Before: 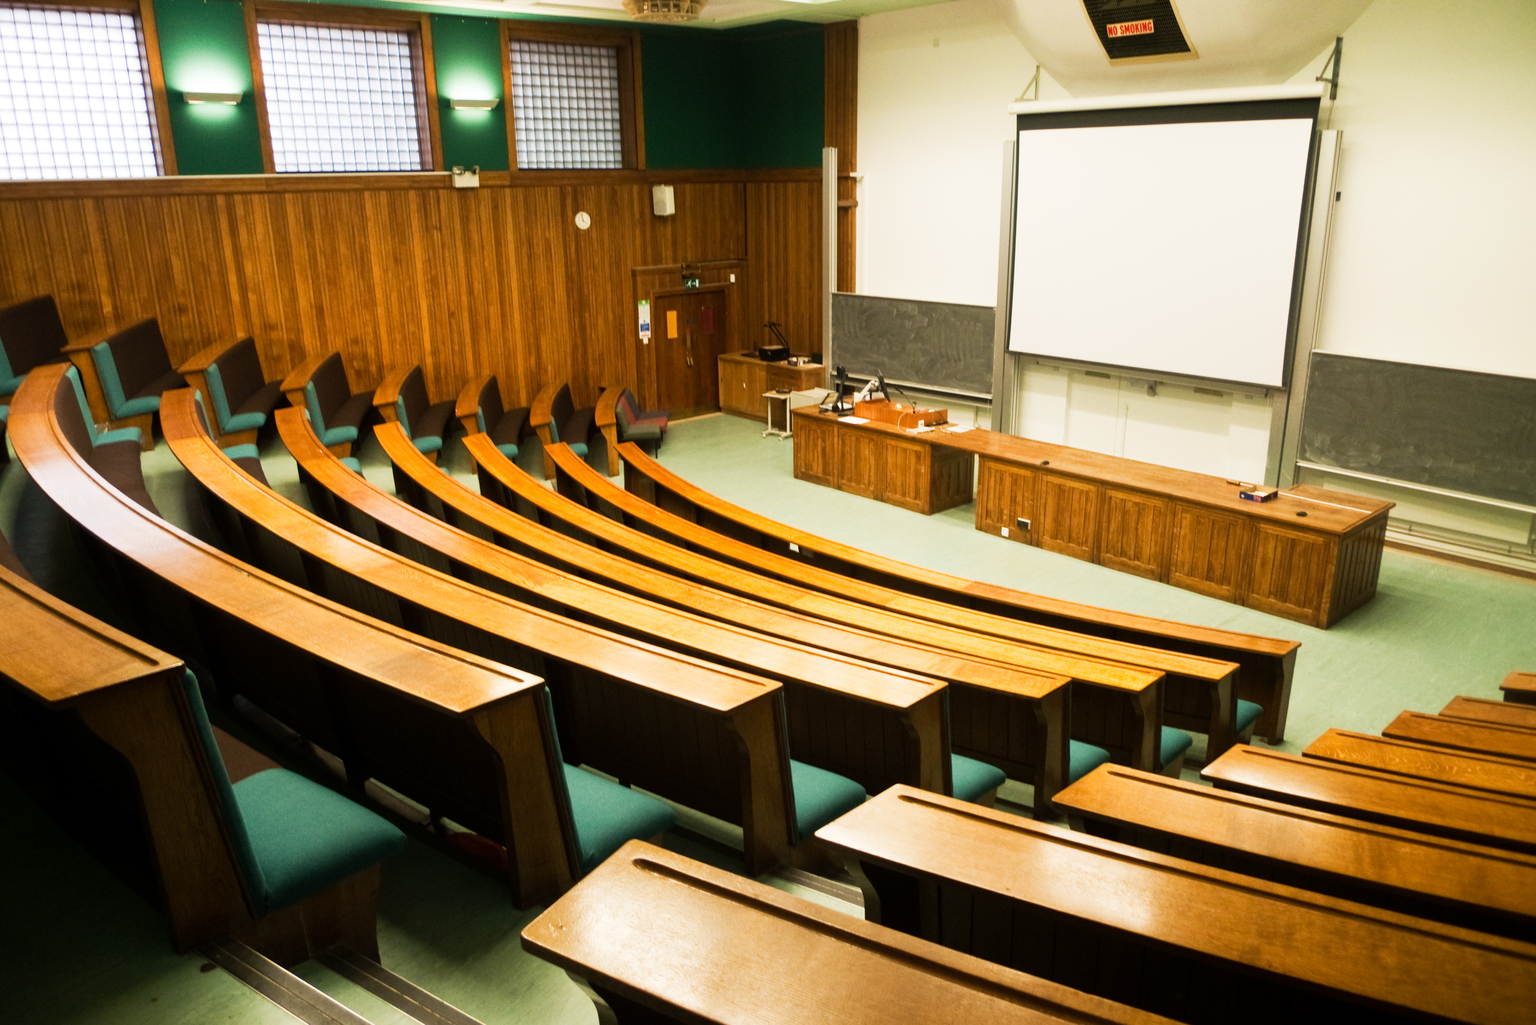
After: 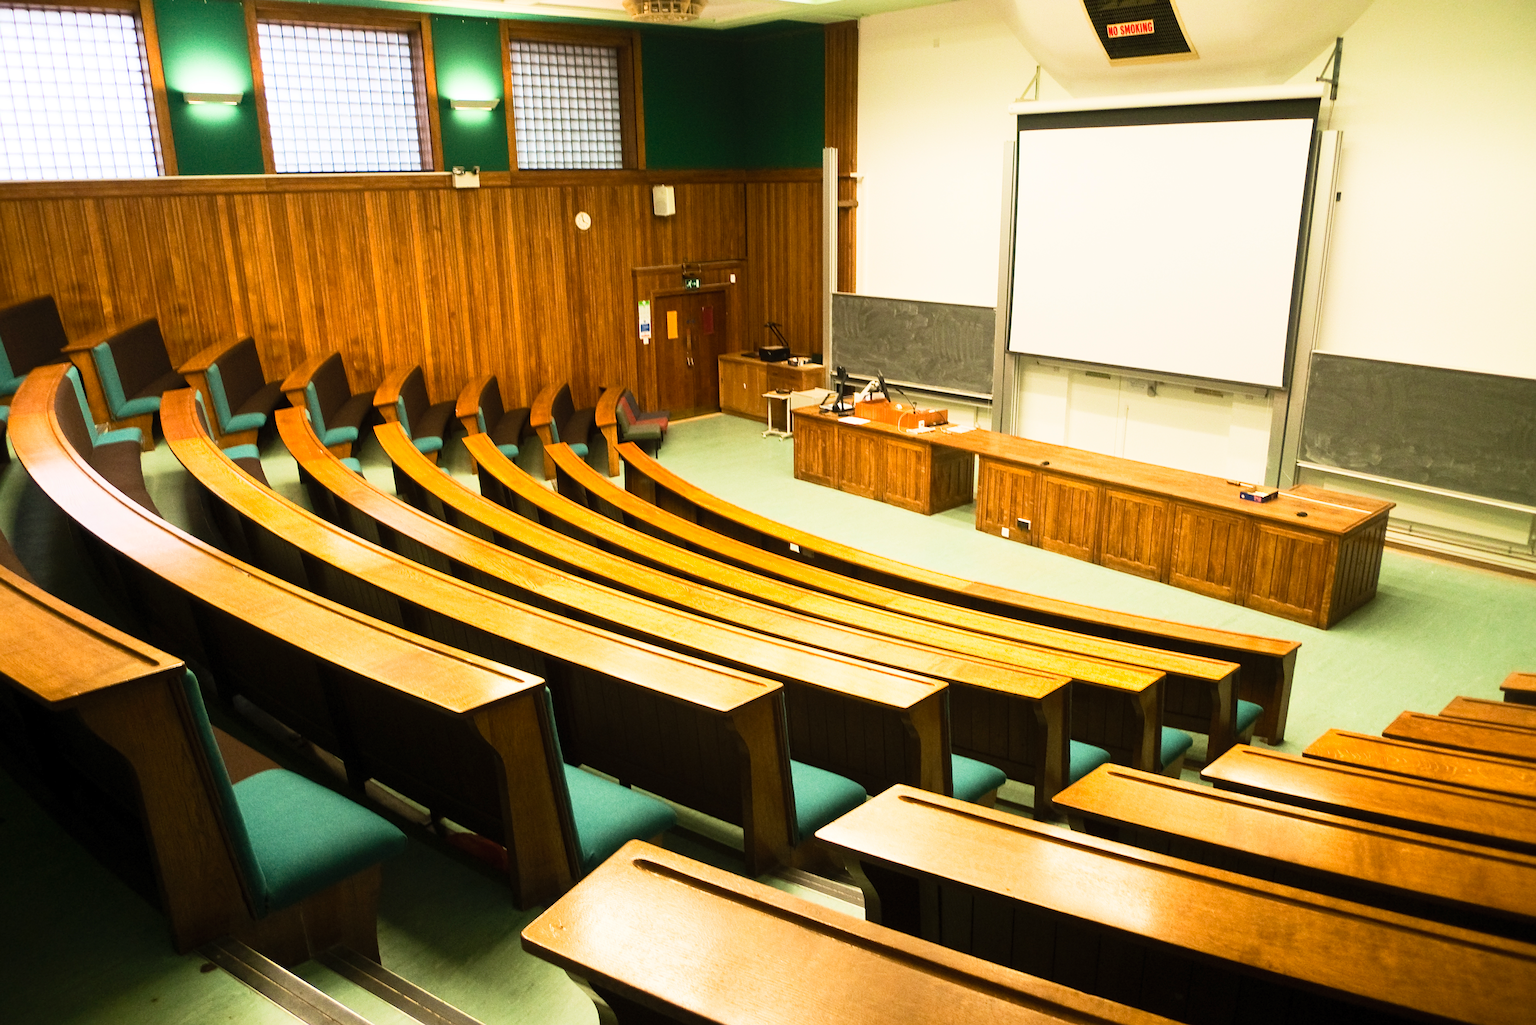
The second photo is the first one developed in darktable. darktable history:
color balance rgb: shadows lift › chroma 4.008%, shadows lift › hue 91.49°, power › hue 210.72°, perceptual saturation grading › global saturation -0.025%
color zones: curves: ch0 [(0, 0.5) (0.143, 0.5) (0.286, 0.5) (0.429, 0.5) (0.571, 0.5) (0.714, 0.476) (0.857, 0.5) (1, 0.5)]; ch2 [(0, 0.5) (0.143, 0.5) (0.286, 0.5) (0.429, 0.5) (0.571, 0.5) (0.714, 0.487) (0.857, 0.5) (1, 0.5)]
sharpen: on, module defaults
contrast brightness saturation: contrast 0.196, brightness 0.157, saturation 0.218
